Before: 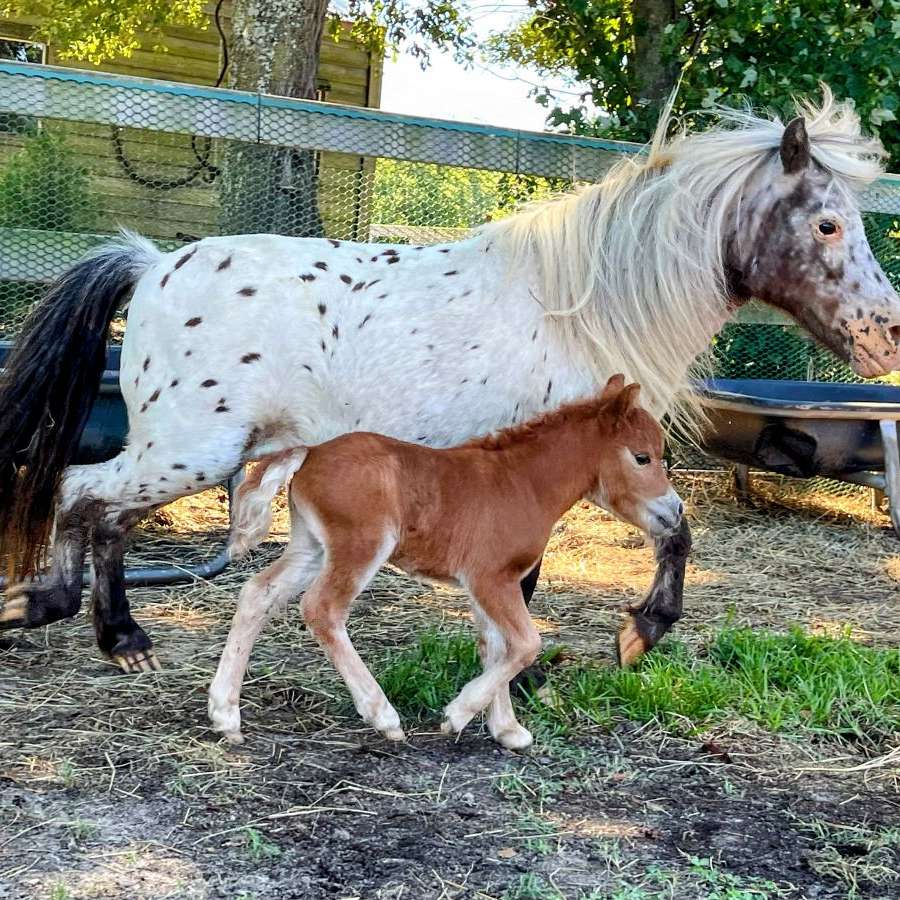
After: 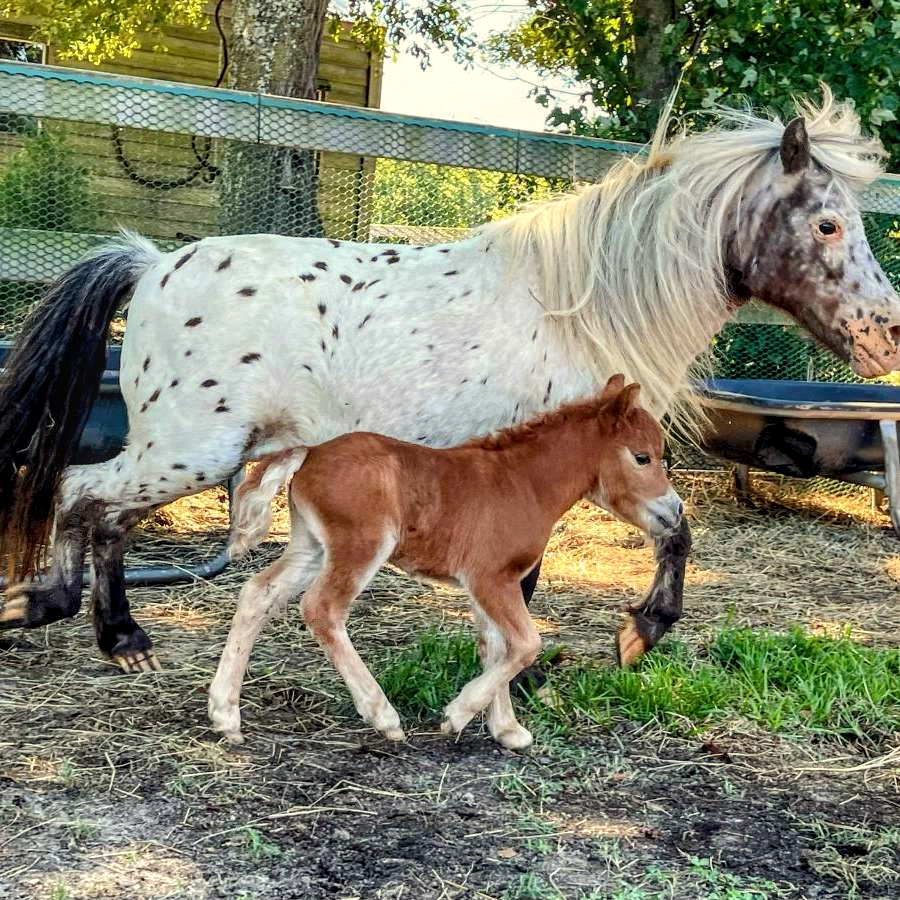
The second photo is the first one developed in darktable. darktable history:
local contrast: on, module defaults
white balance: red 1.029, blue 0.92
